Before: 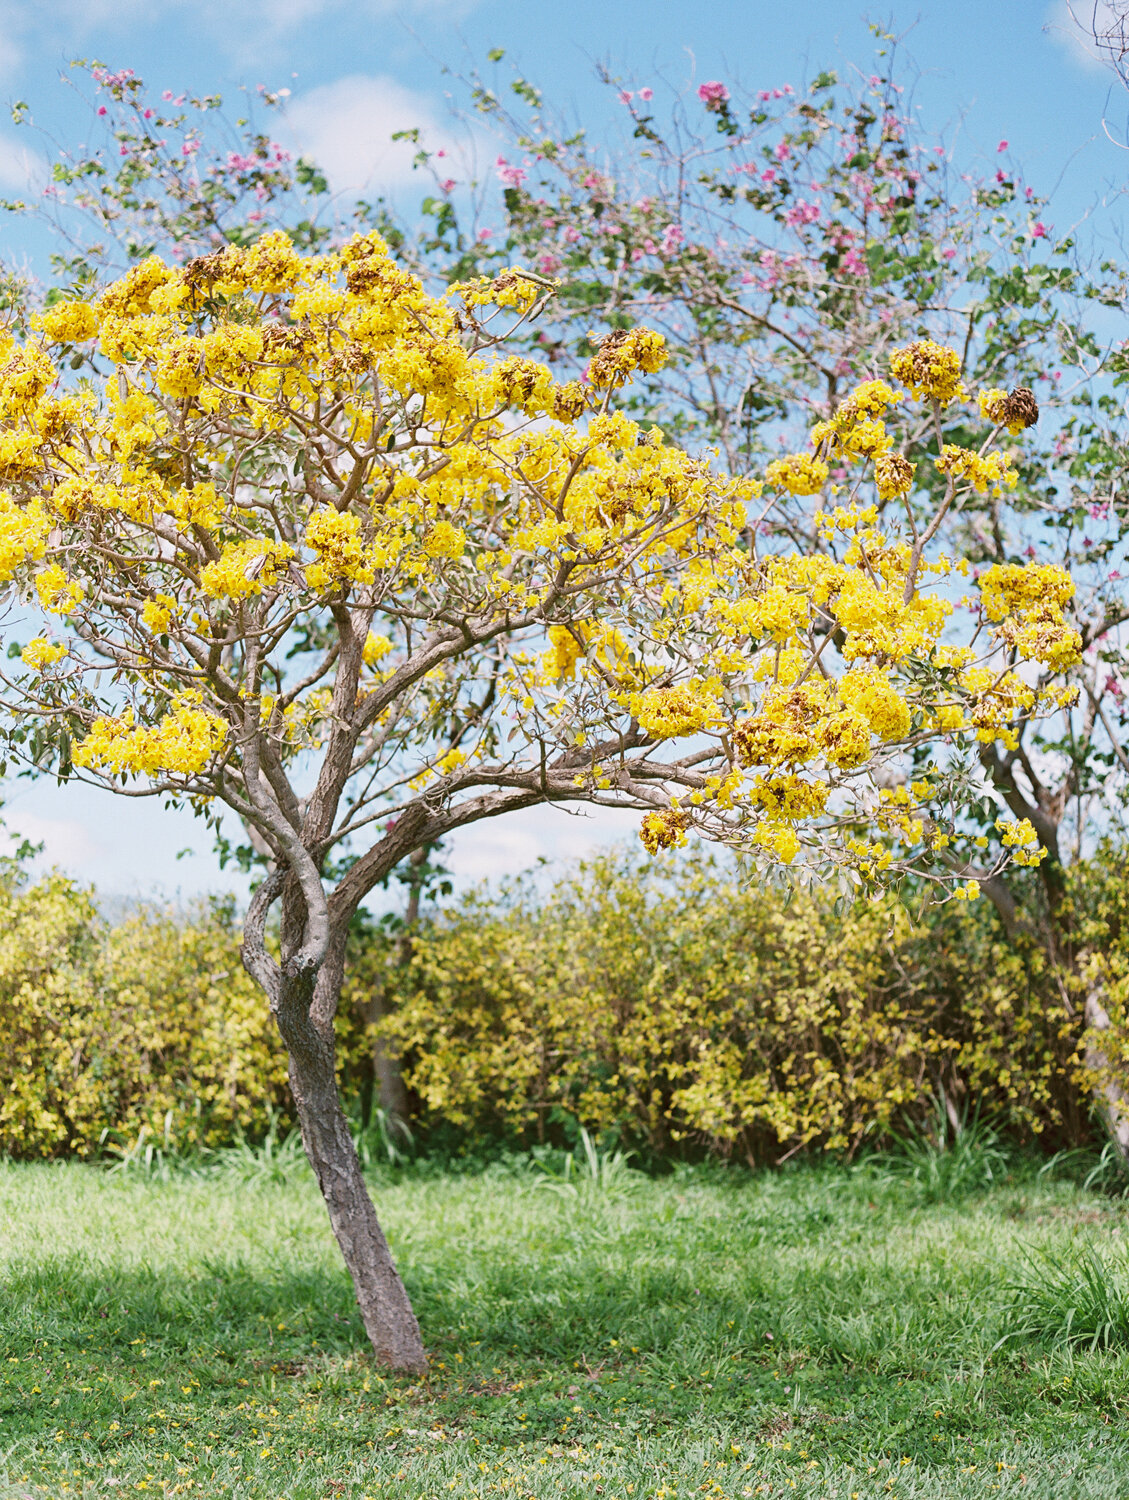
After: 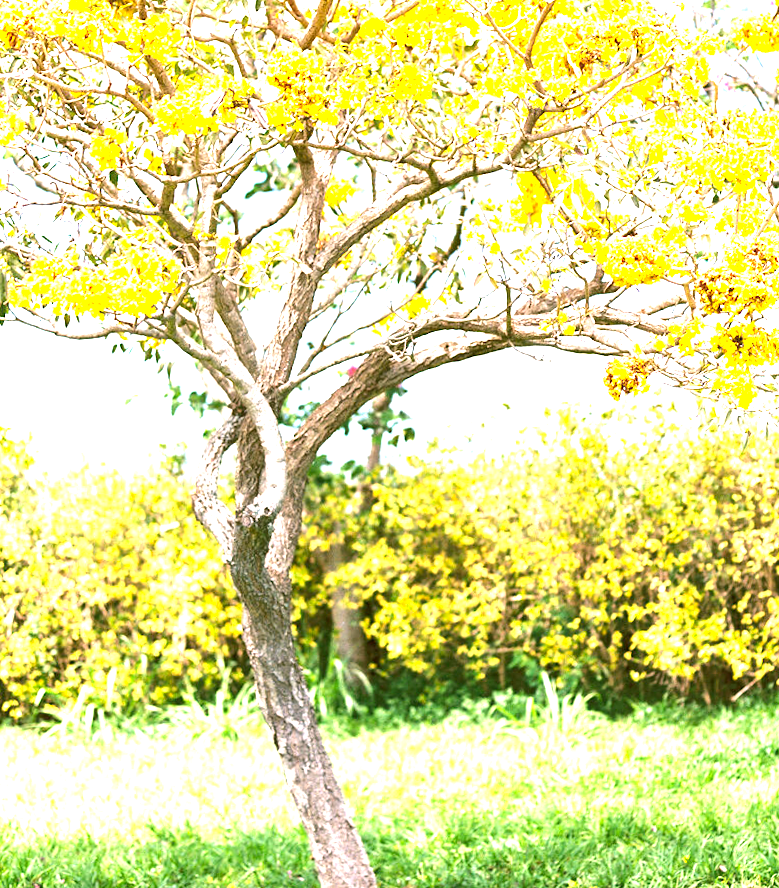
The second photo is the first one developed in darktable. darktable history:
white balance: emerald 1
color correction: highlights a* 4.02, highlights b* 4.98, shadows a* -7.55, shadows b* 4.98
levels: levels [0, 0.352, 0.703]
rotate and perspective: rotation 0.679°, lens shift (horizontal) 0.136, crop left 0.009, crop right 0.991, crop top 0.078, crop bottom 0.95
exposure: exposure 0.6 EV, compensate highlight preservation false
crop: left 6.488%, top 27.668%, right 24.183%, bottom 8.656%
